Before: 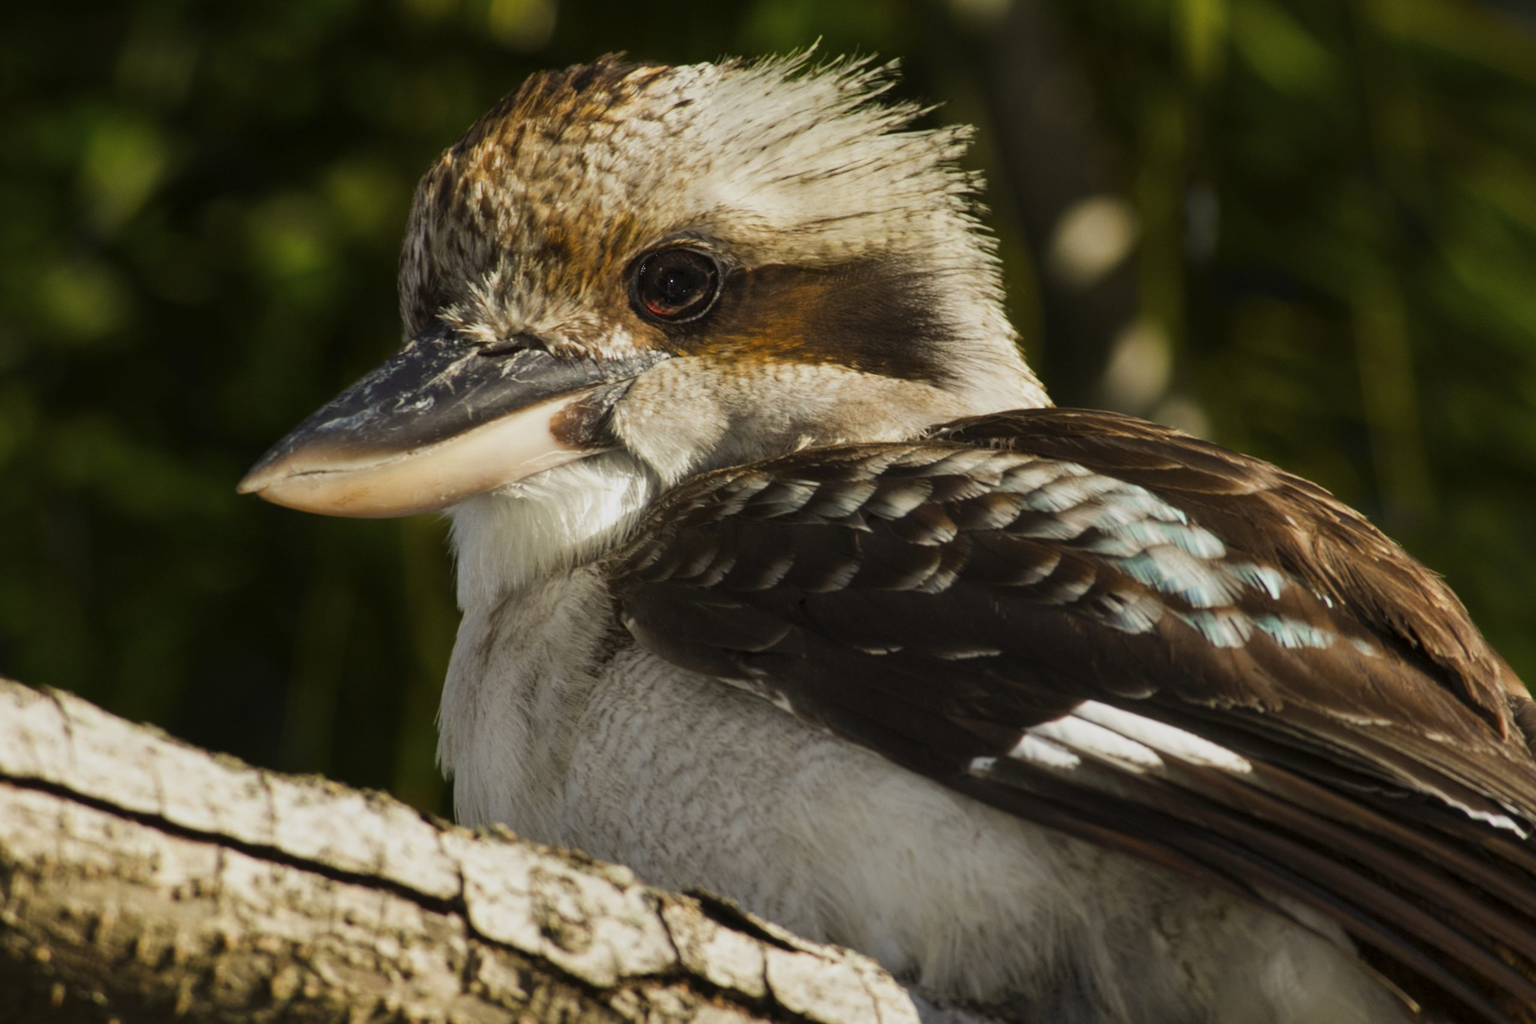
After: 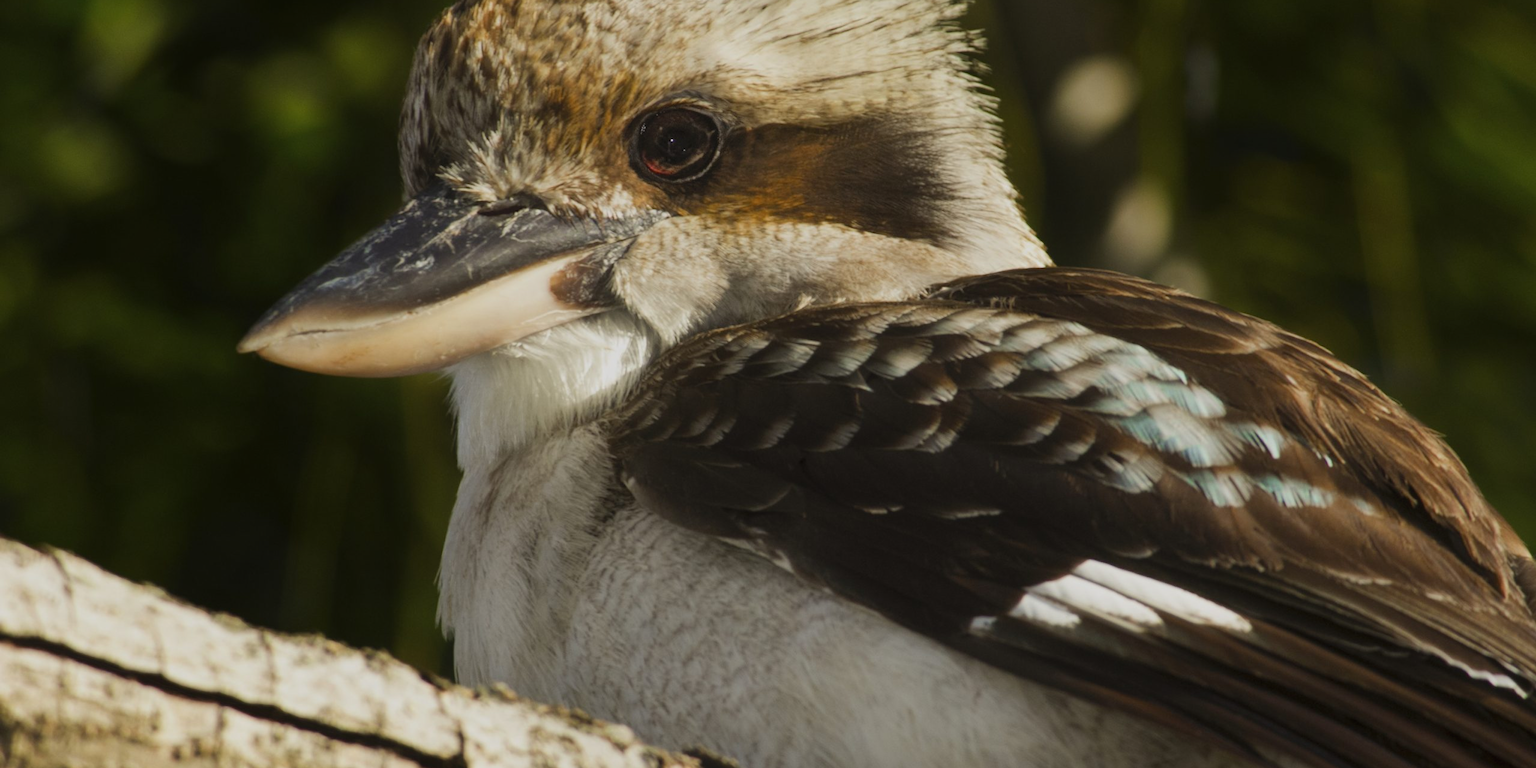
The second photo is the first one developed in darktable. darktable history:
contrast equalizer: octaves 7, y [[0.6 ×6], [0.55 ×6], [0 ×6], [0 ×6], [0 ×6]], mix -0.3
crop: top 13.819%, bottom 11.169%
